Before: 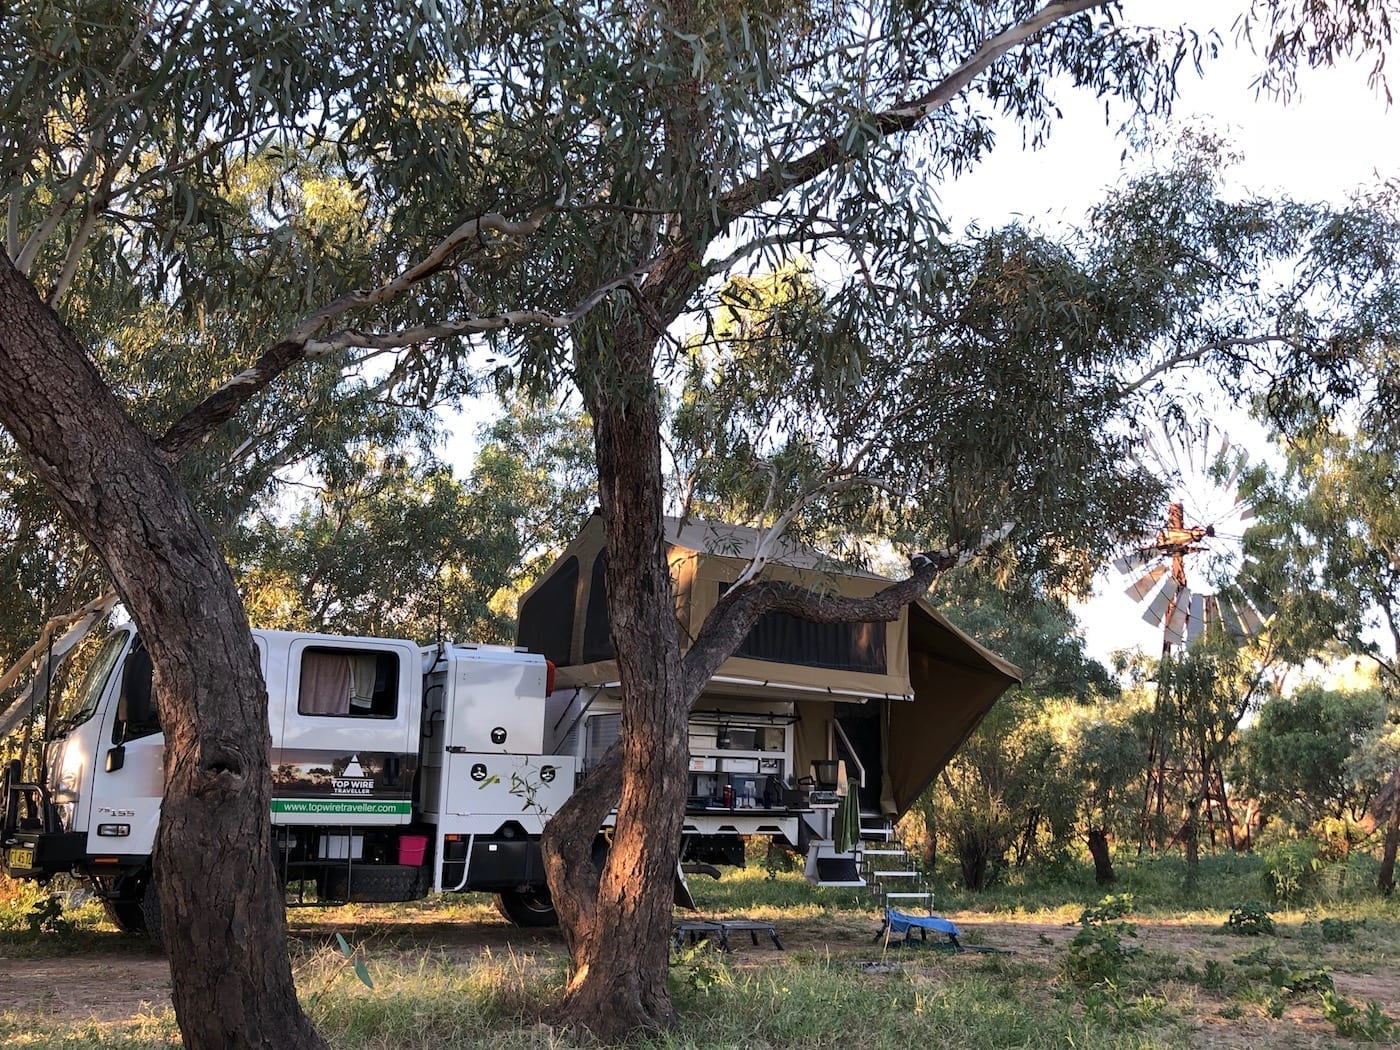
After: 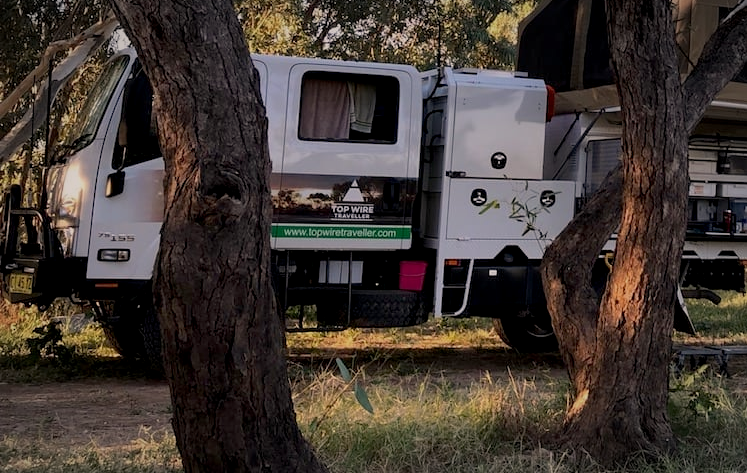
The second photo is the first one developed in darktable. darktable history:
crop and rotate: top 54.778%, right 46.61%, bottom 0.159%
exposure: black level correction 0.009, exposure -0.637 EV, compensate highlight preservation false
color correction: highlights a* 3.84, highlights b* 5.07
vignetting: fall-off radius 70%, automatic ratio true
